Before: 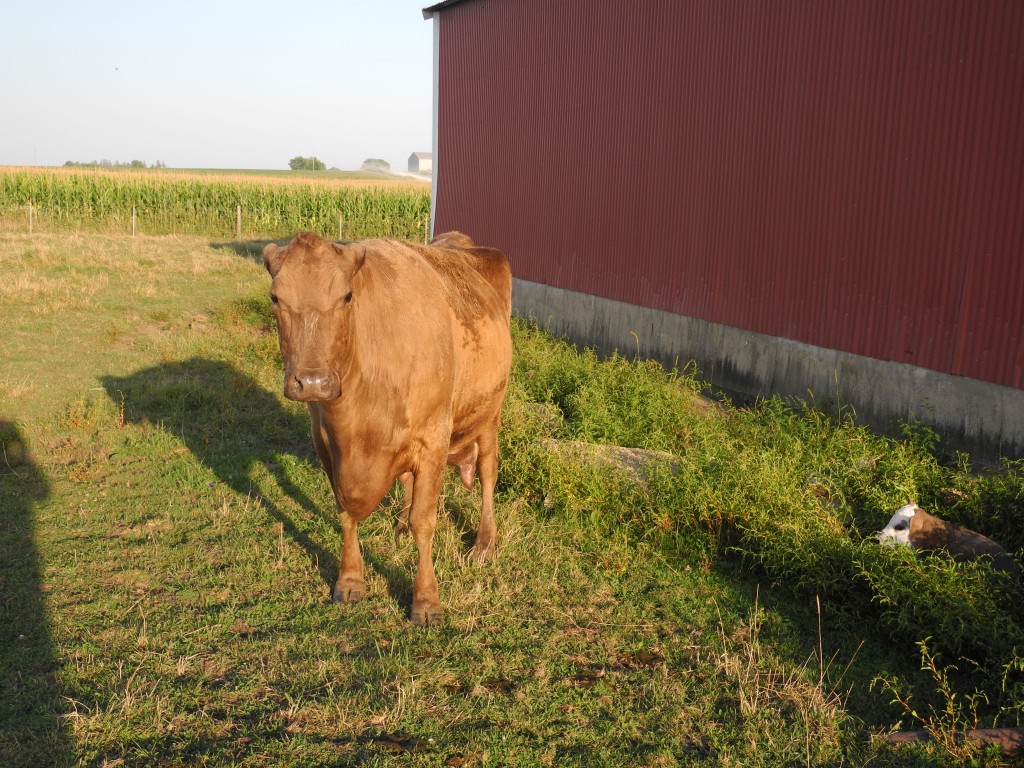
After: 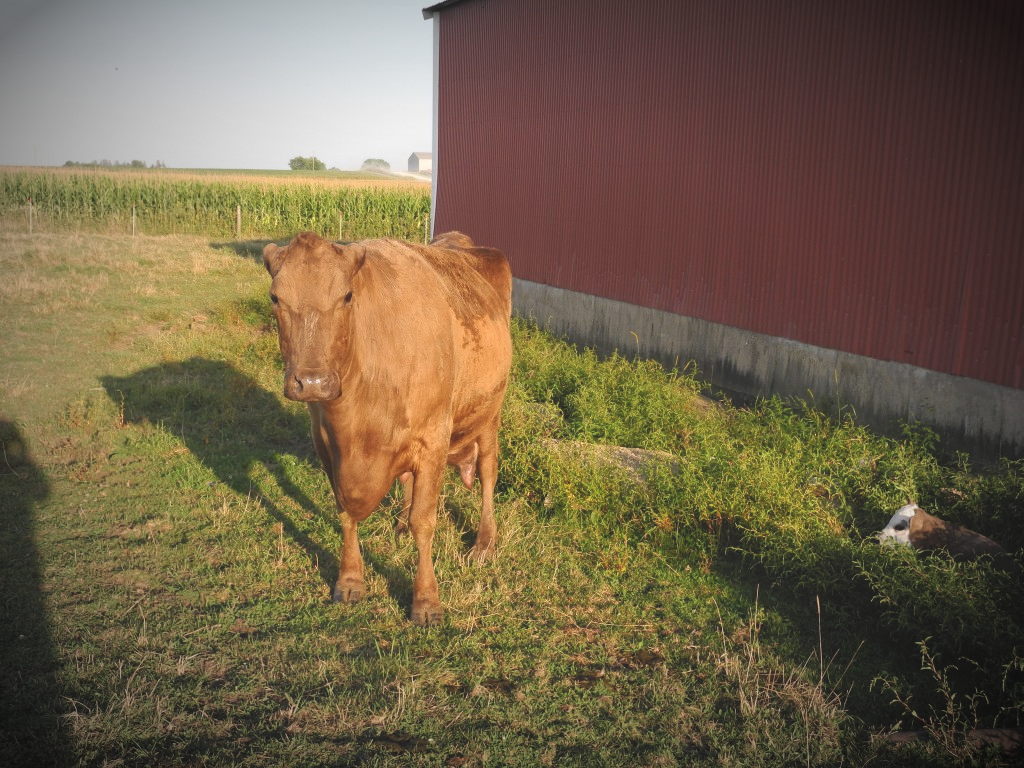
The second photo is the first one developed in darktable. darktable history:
exposure: black level correction -0.015, compensate highlight preservation false
vignetting: fall-off start 67.5%, fall-off radius 67.23%, brightness -0.813, automatic ratio true
